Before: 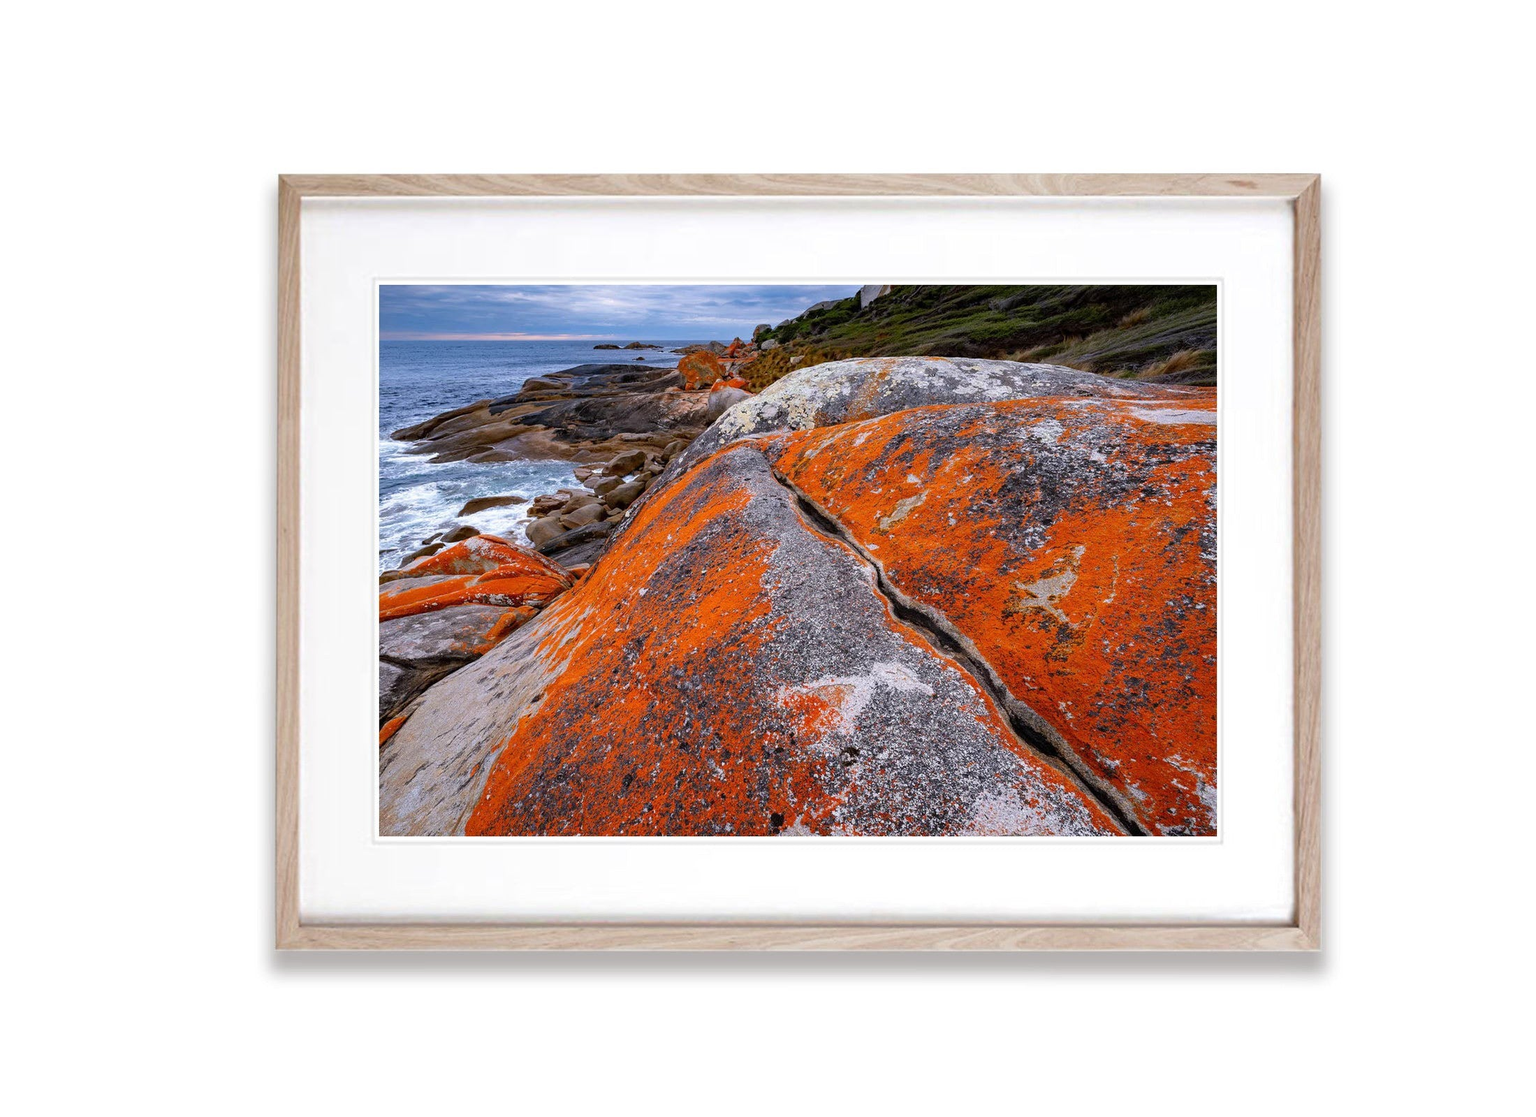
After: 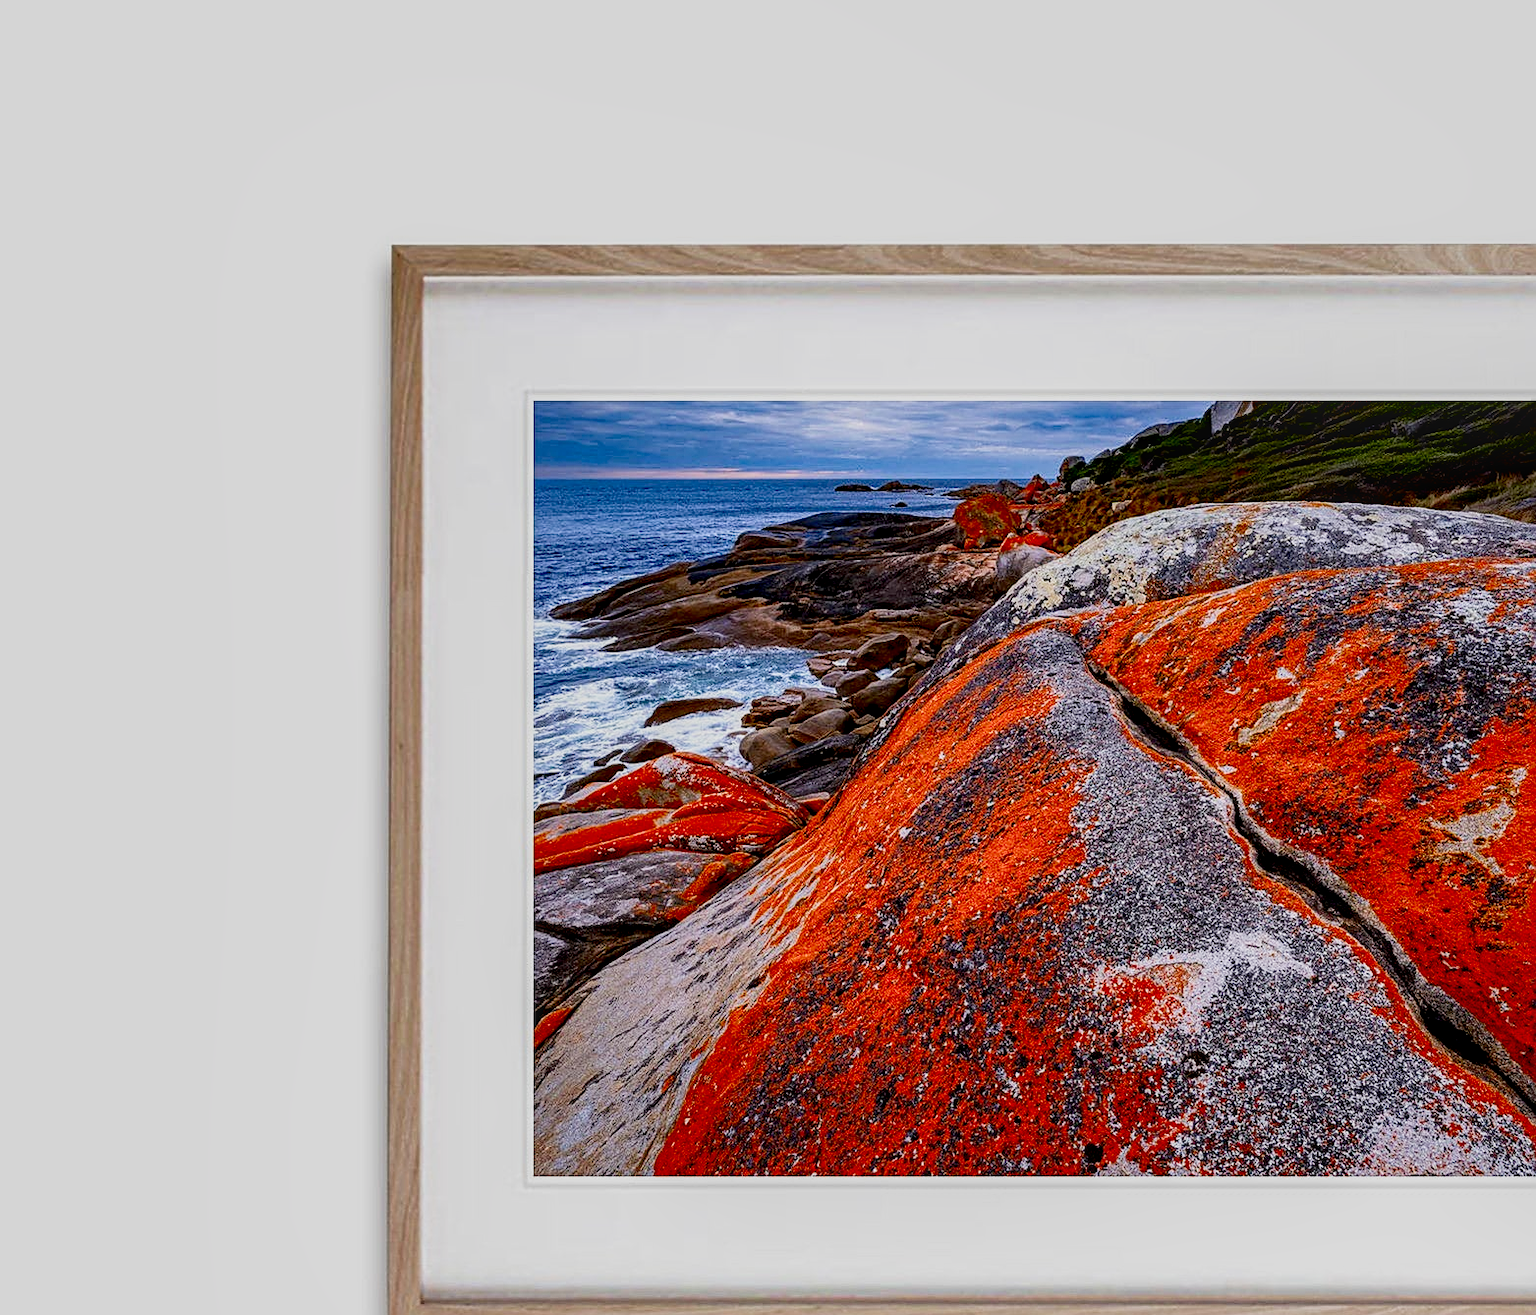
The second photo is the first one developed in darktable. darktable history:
local contrast: on, module defaults
shadows and highlights: on, module defaults
filmic rgb: middle gray luminance 9.11%, black relative exposure -10.66 EV, white relative exposure 3.45 EV, target black luminance 0%, hardness 5.94, latitude 59.53%, contrast 1.09, highlights saturation mix 3.88%, shadows ↔ highlights balance 28.73%, color science v5 (2021), contrast in shadows safe, contrast in highlights safe
crop: right 28.886%, bottom 16.237%
contrast brightness saturation: contrast 0.216, brightness -0.184, saturation 0.244
sharpen: on, module defaults
